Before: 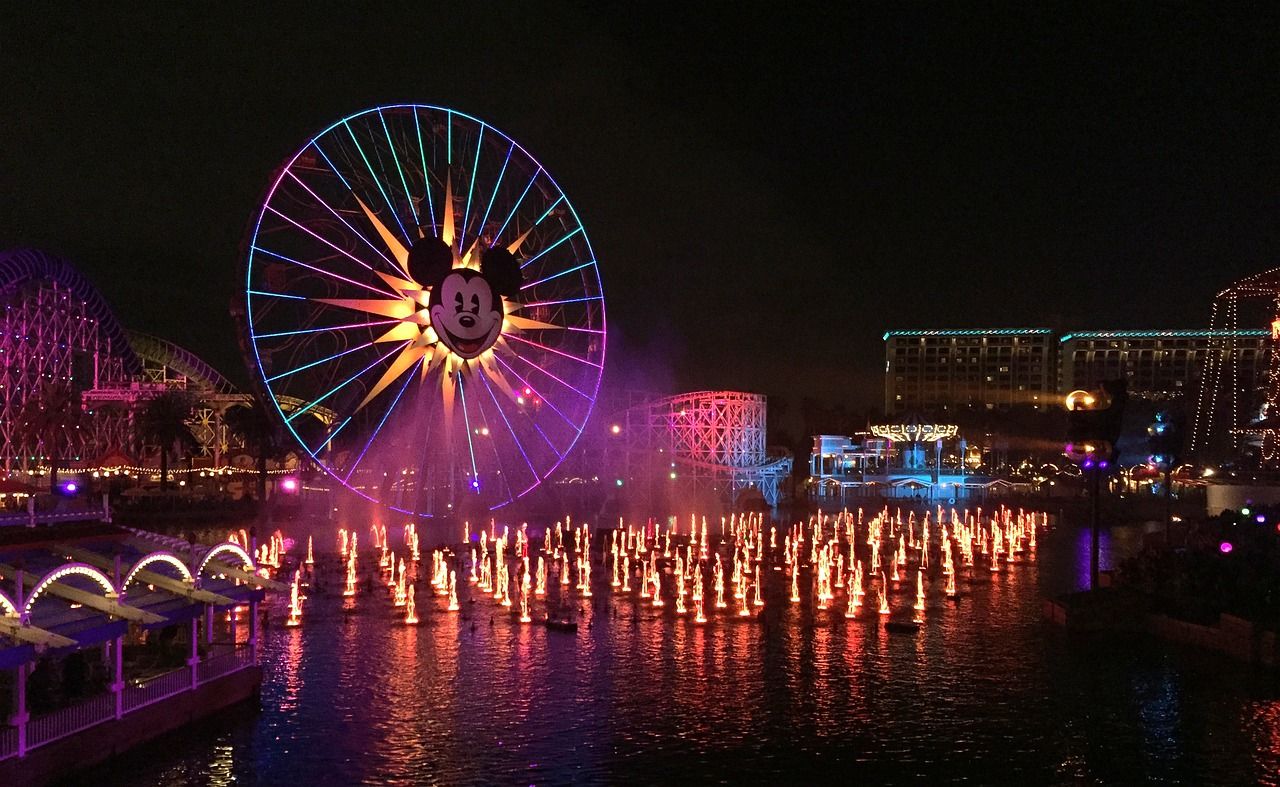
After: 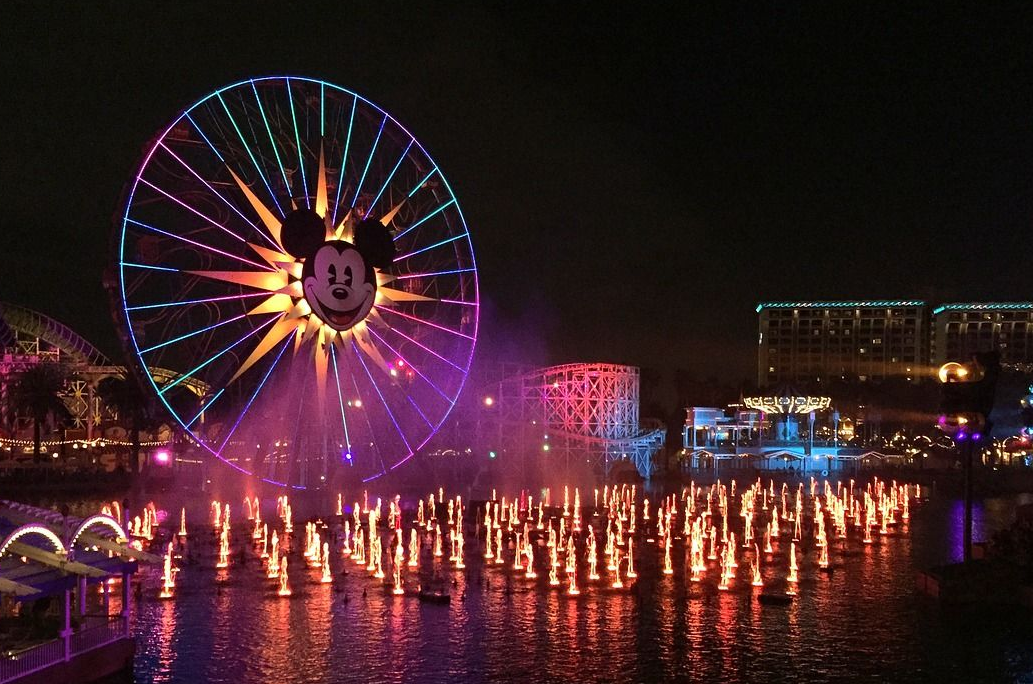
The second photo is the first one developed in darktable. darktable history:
crop: left 9.982%, top 3.596%, right 9.288%, bottom 9.475%
